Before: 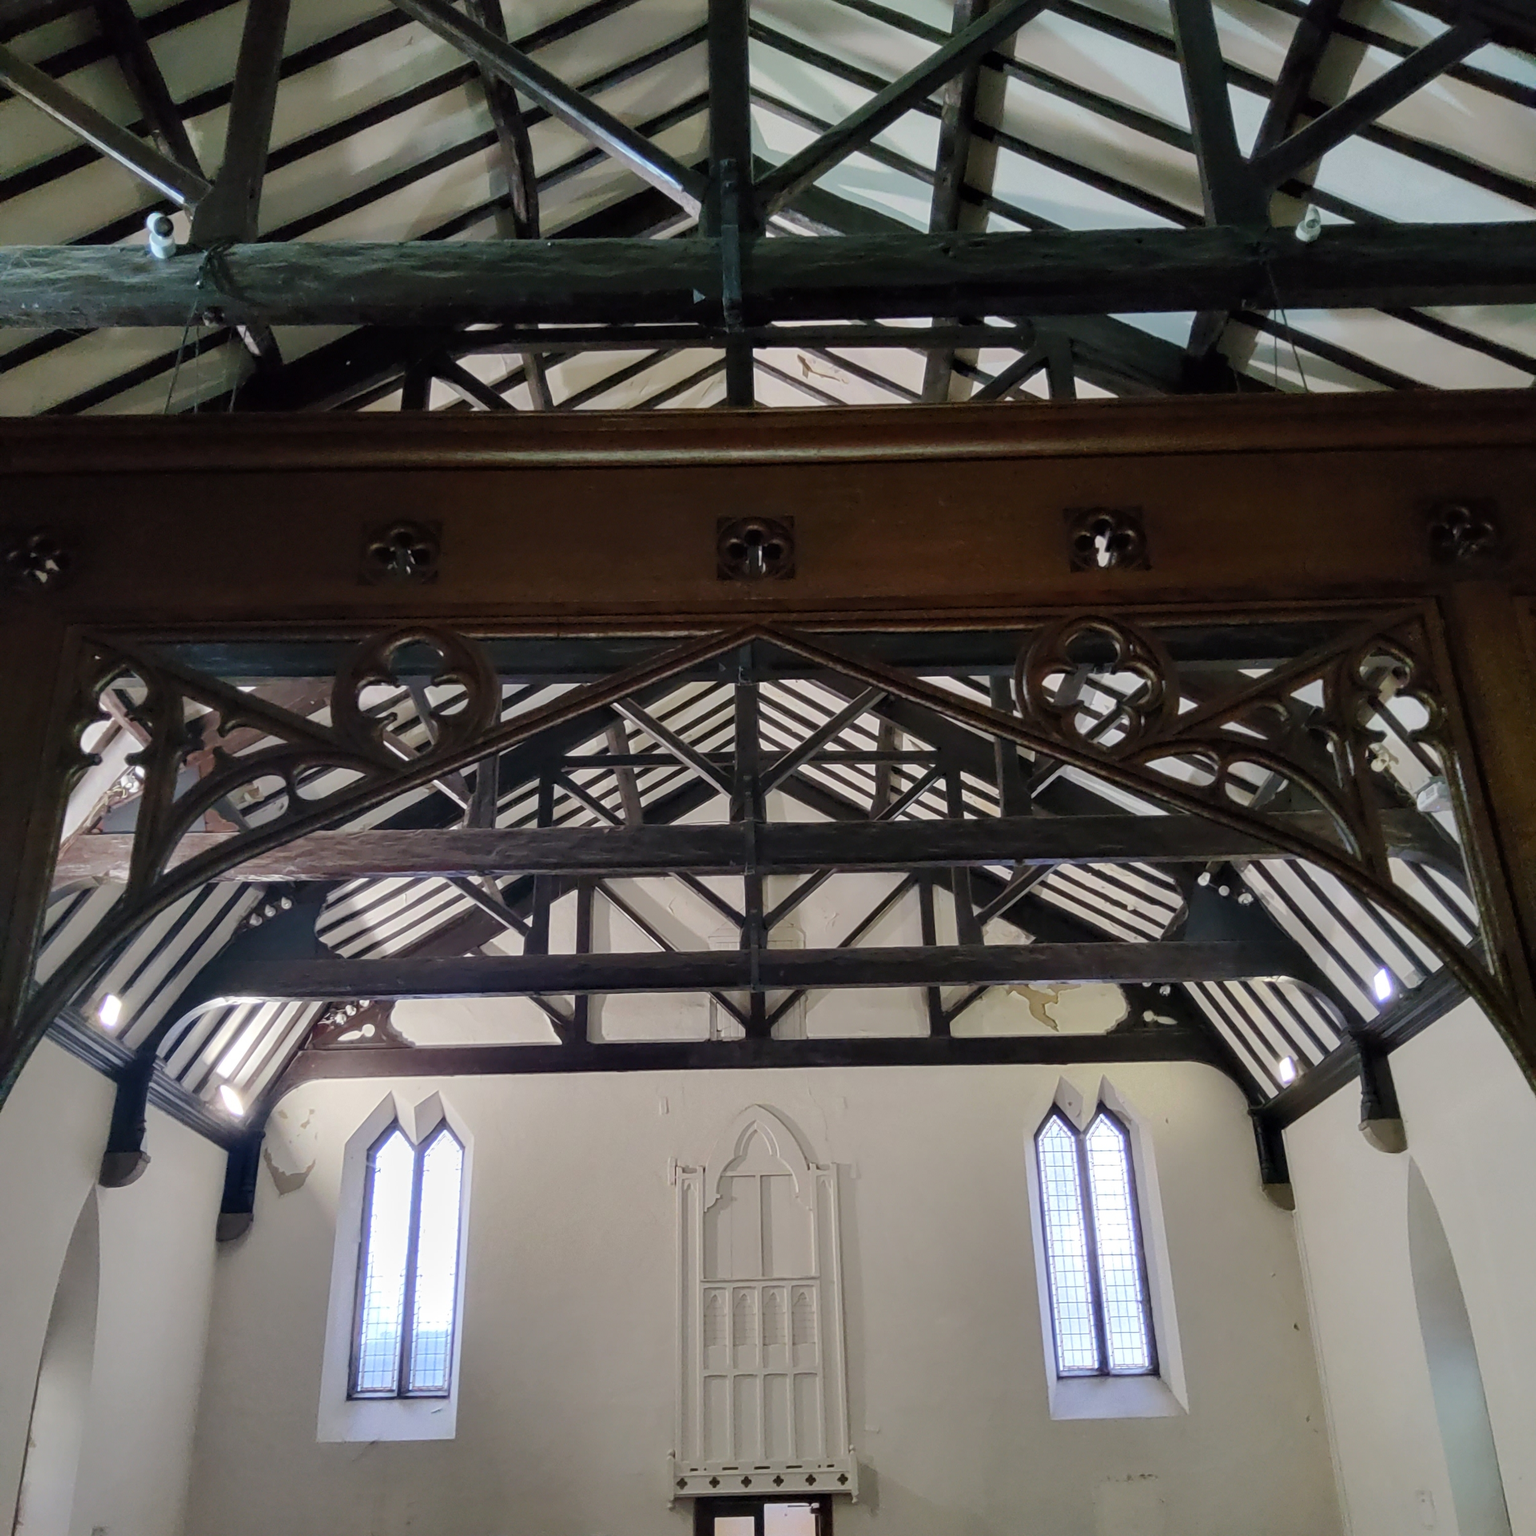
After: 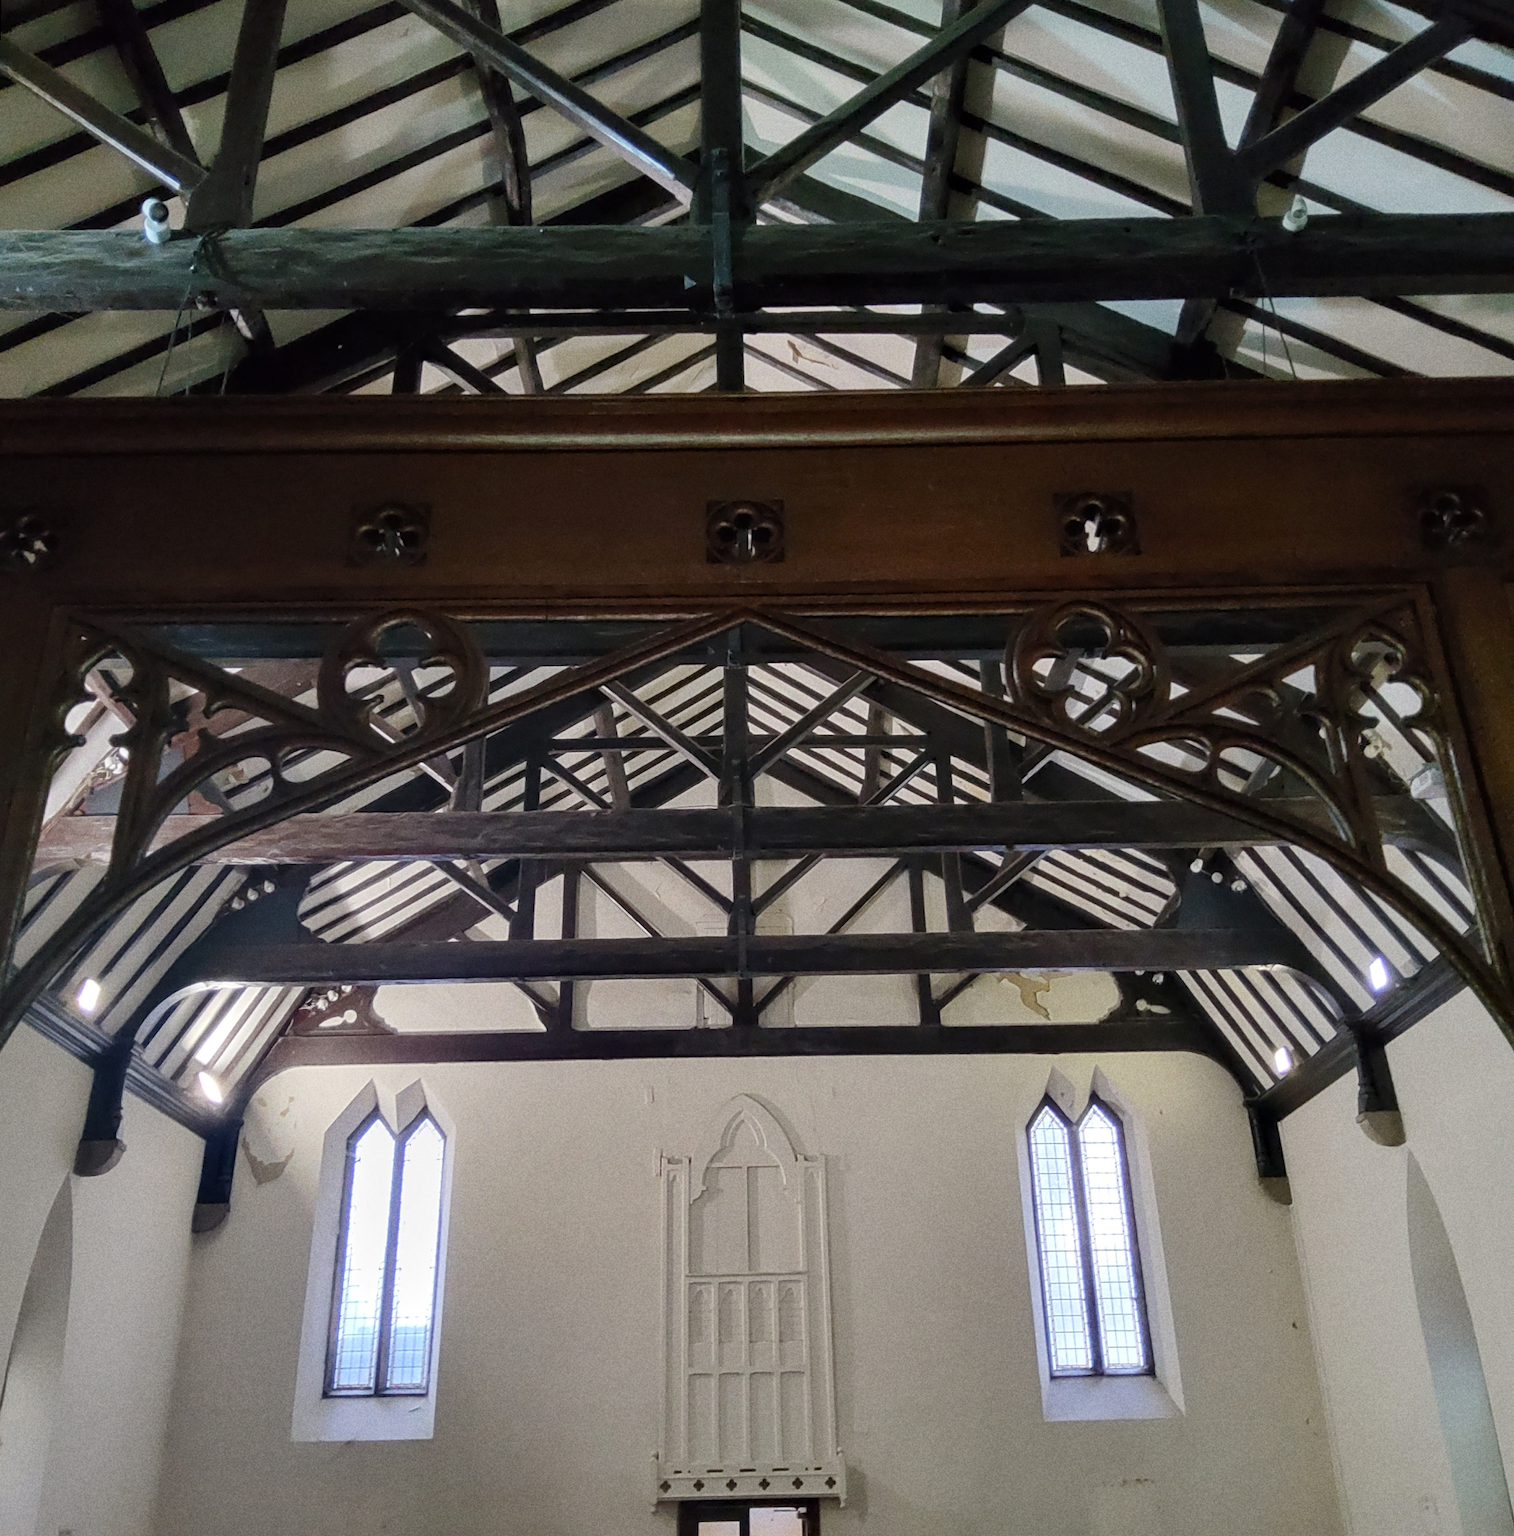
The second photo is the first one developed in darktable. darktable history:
grain: on, module defaults
rotate and perspective: rotation 0.226°, lens shift (vertical) -0.042, crop left 0.023, crop right 0.982, crop top 0.006, crop bottom 0.994
